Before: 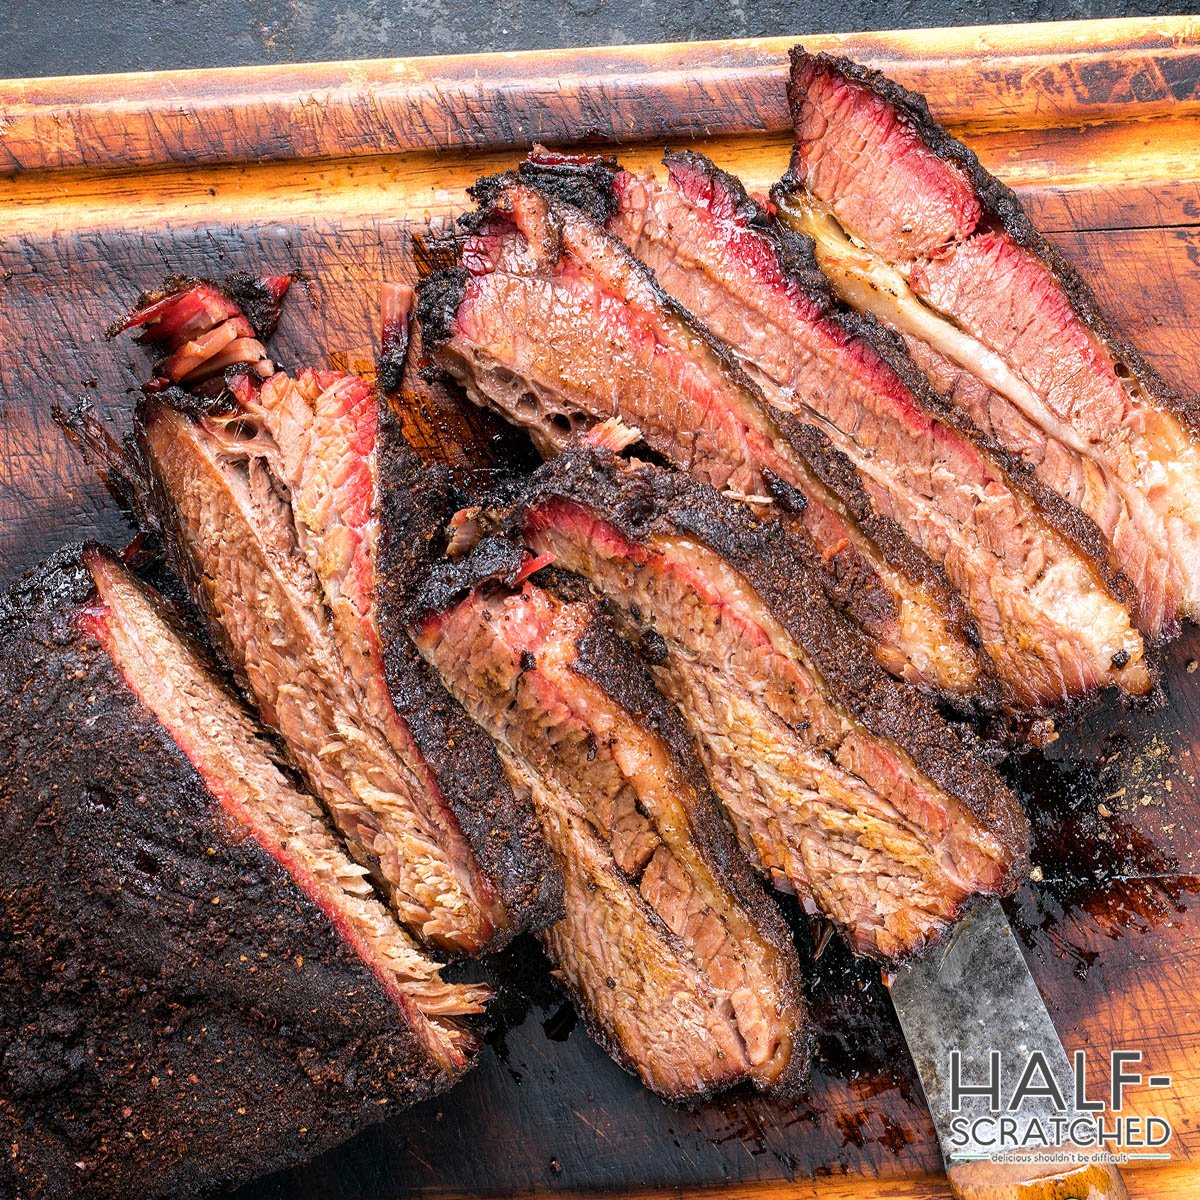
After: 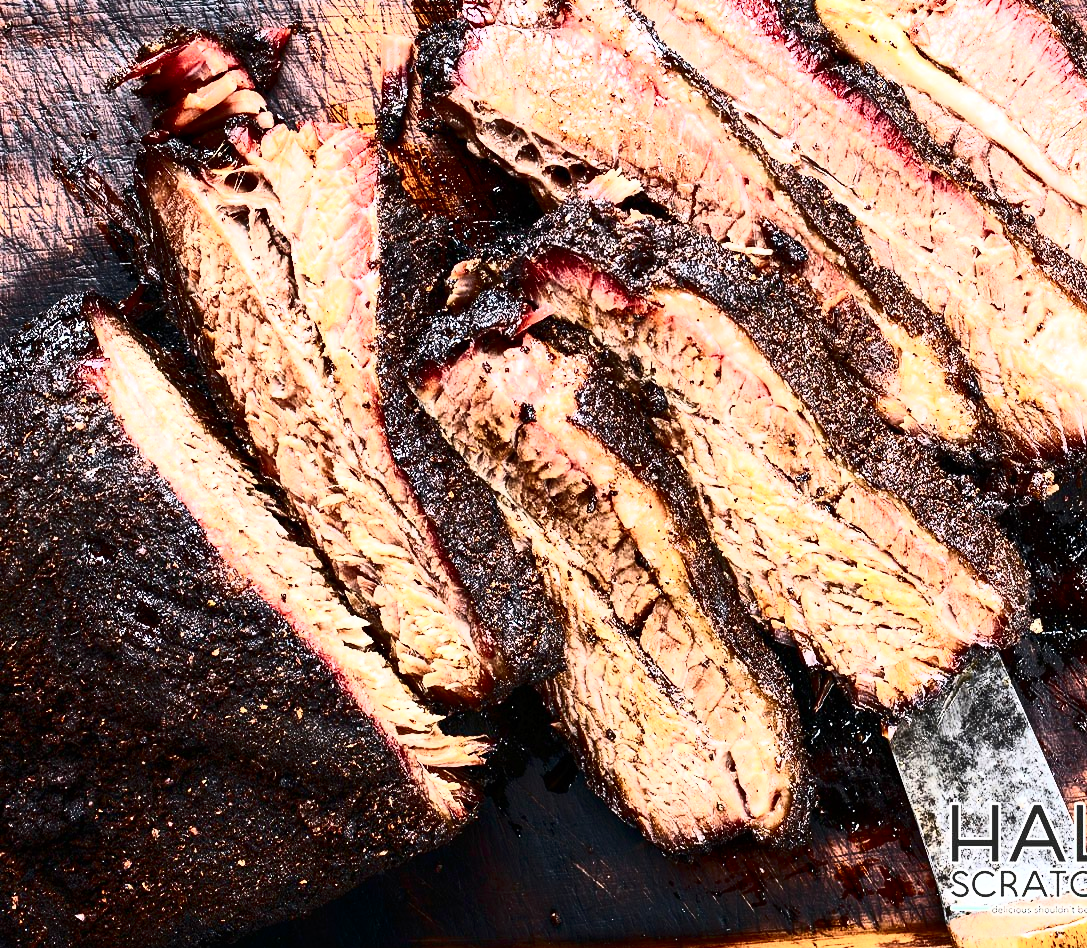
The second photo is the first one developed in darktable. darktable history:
exposure: exposure 0.128 EV, compensate highlight preservation false
contrast brightness saturation: contrast 0.94, brightness 0.192
crop: top 20.686%, right 9.377%, bottom 0.307%
